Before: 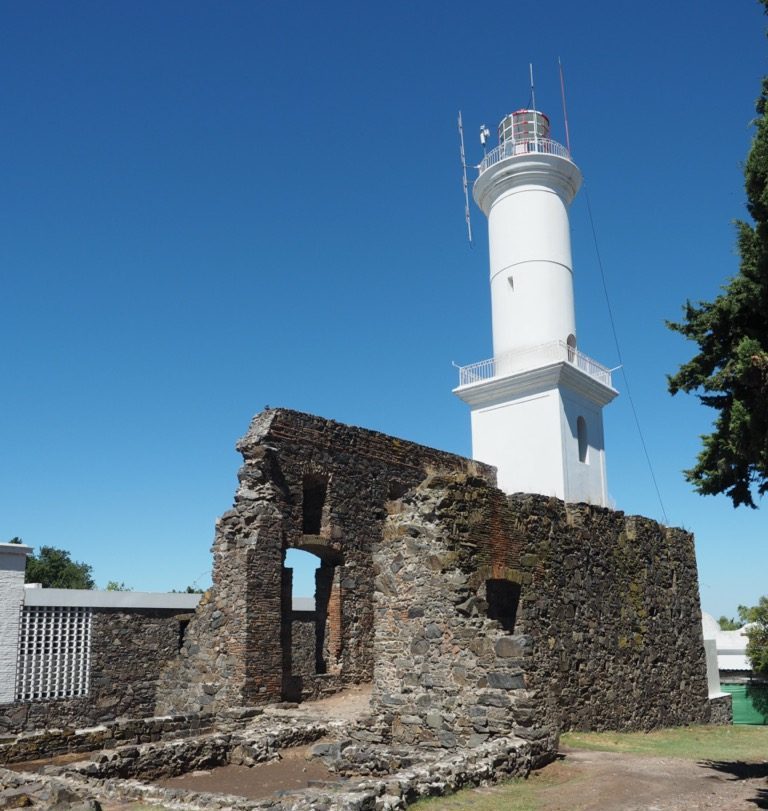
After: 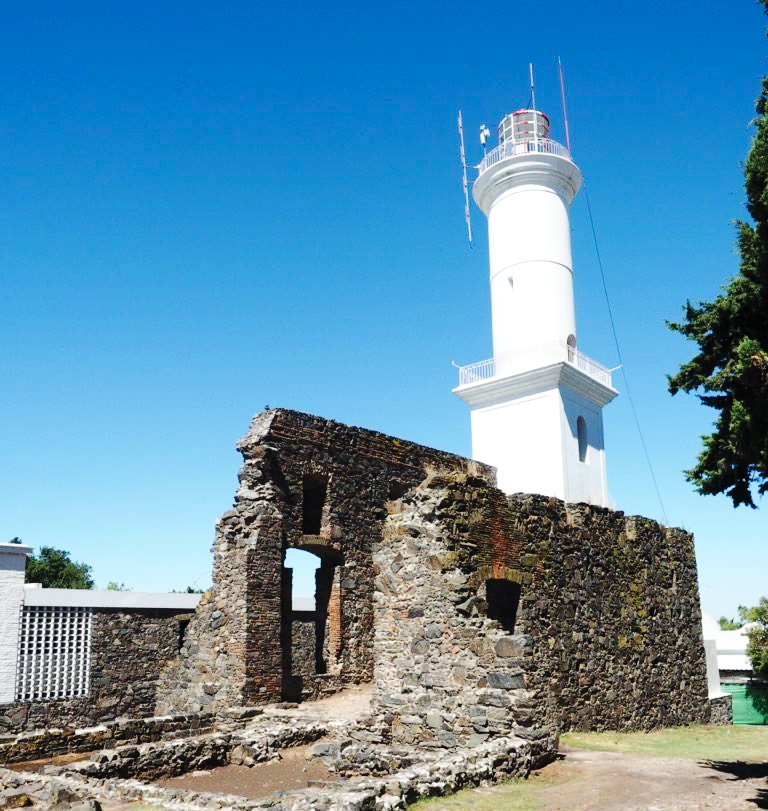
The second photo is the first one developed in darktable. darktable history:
base curve: curves: ch0 [(0, 0) (0.036, 0.025) (0.121, 0.166) (0.206, 0.329) (0.605, 0.79) (1, 1)], preserve colors none
exposure: exposure 0.3 EV, compensate highlight preservation false
